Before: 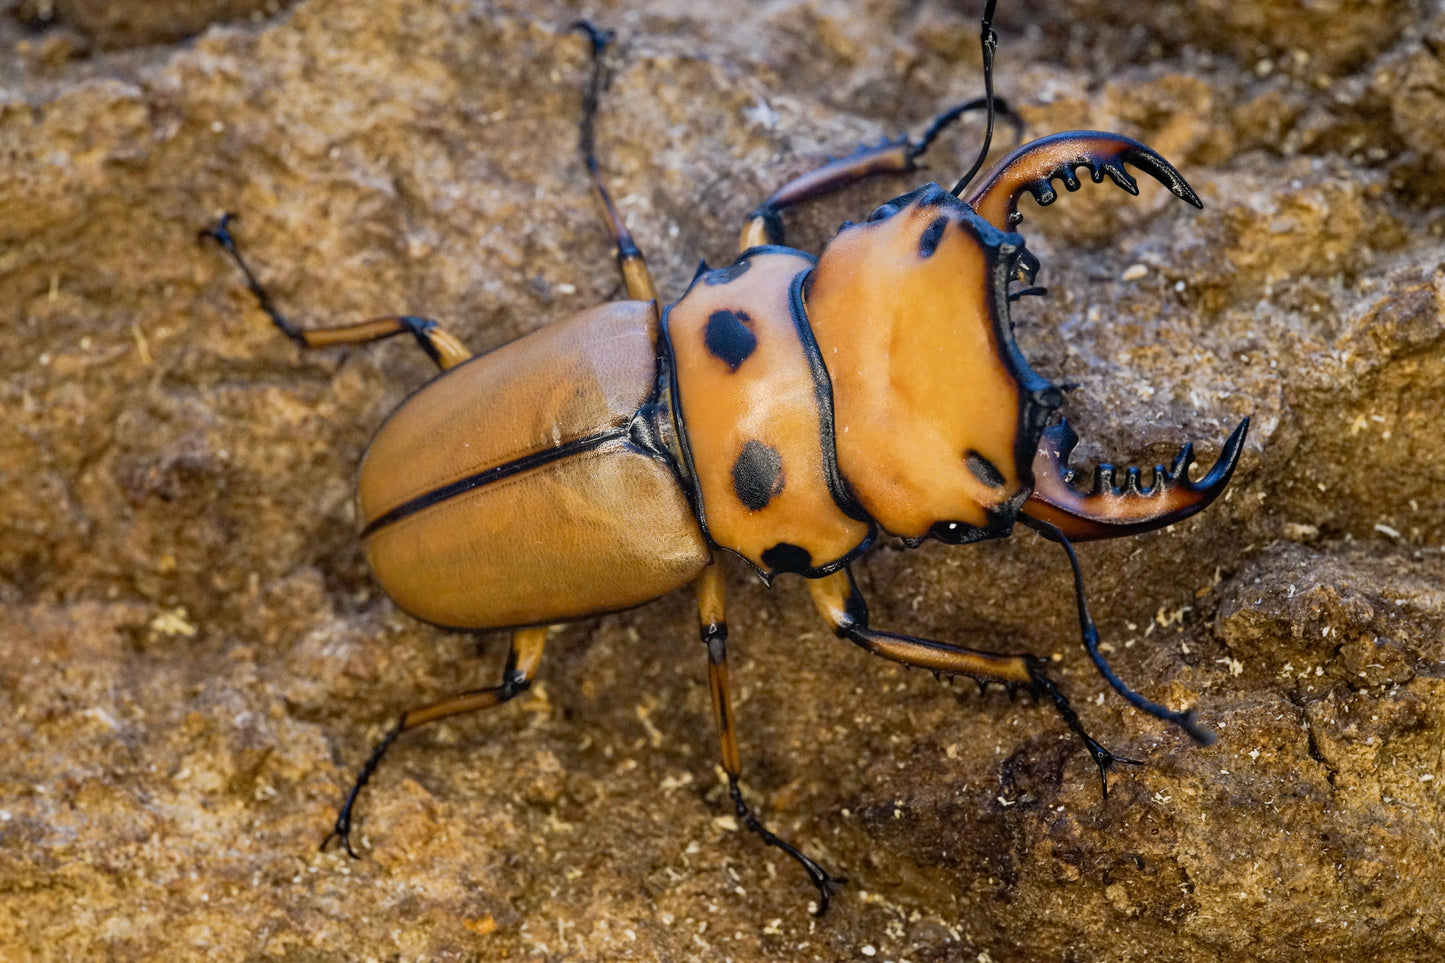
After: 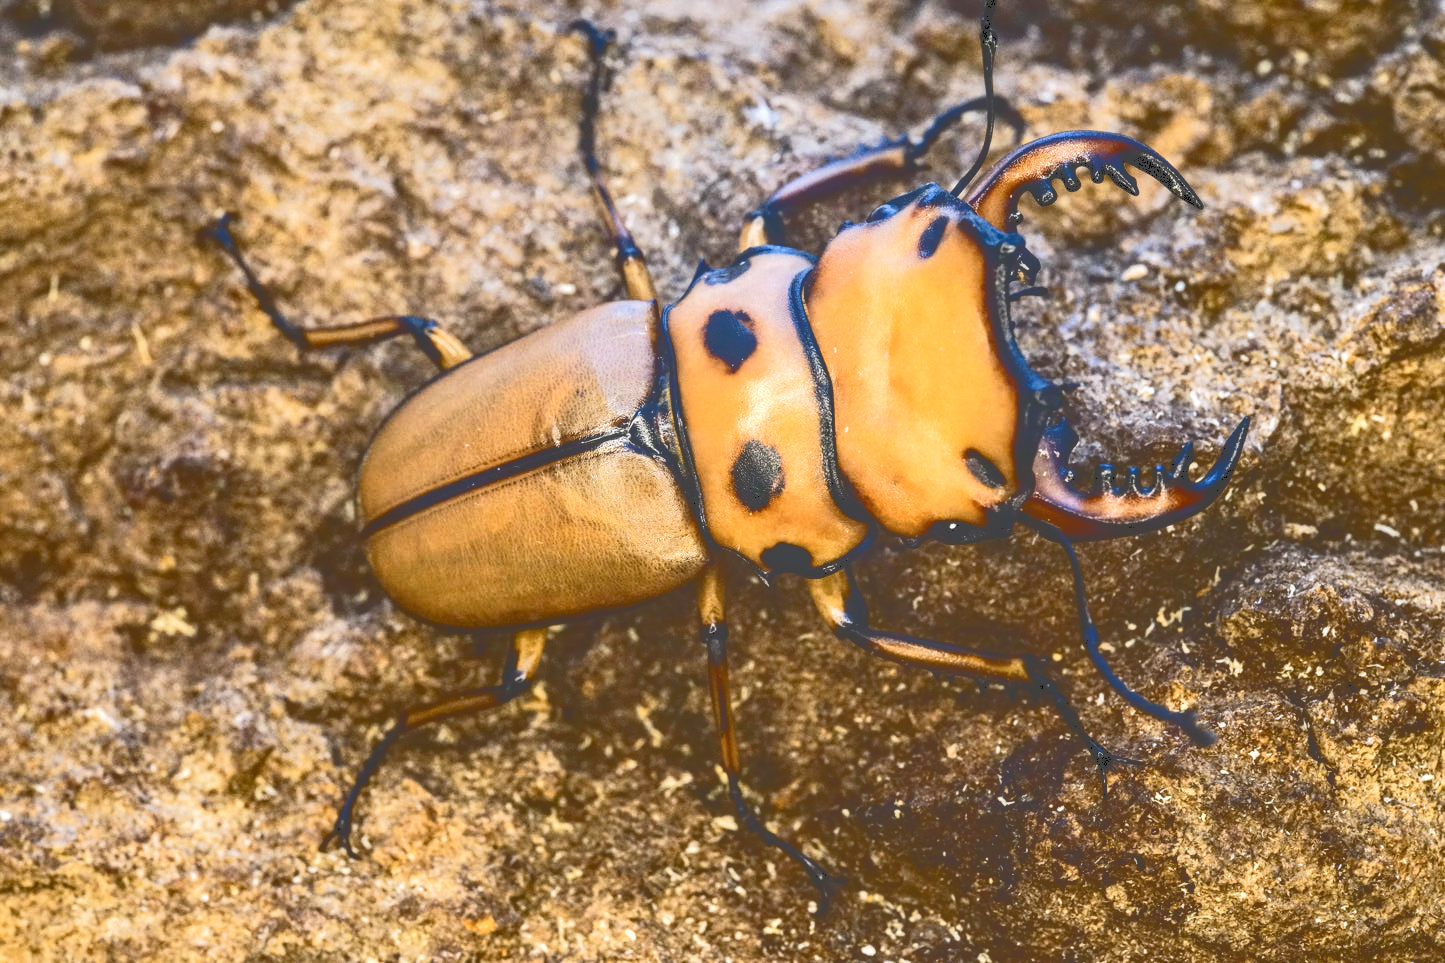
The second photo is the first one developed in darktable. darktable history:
tone curve: curves: ch0 [(0, 0) (0.003, 0.284) (0.011, 0.284) (0.025, 0.288) (0.044, 0.29) (0.069, 0.292) (0.1, 0.296) (0.136, 0.298) (0.177, 0.305) (0.224, 0.312) (0.277, 0.327) (0.335, 0.362) (0.399, 0.407) (0.468, 0.464) (0.543, 0.537) (0.623, 0.62) (0.709, 0.71) (0.801, 0.79) (0.898, 0.862) (1, 1)], color space Lab, independent channels, preserve colors none
contrast brightness saturation: contrast 0.244, brightness 0.086
exposure: exposure 0.299 EV, compensate exposure bias true, compensate highlight preservation false
local contrast: detail 130%
